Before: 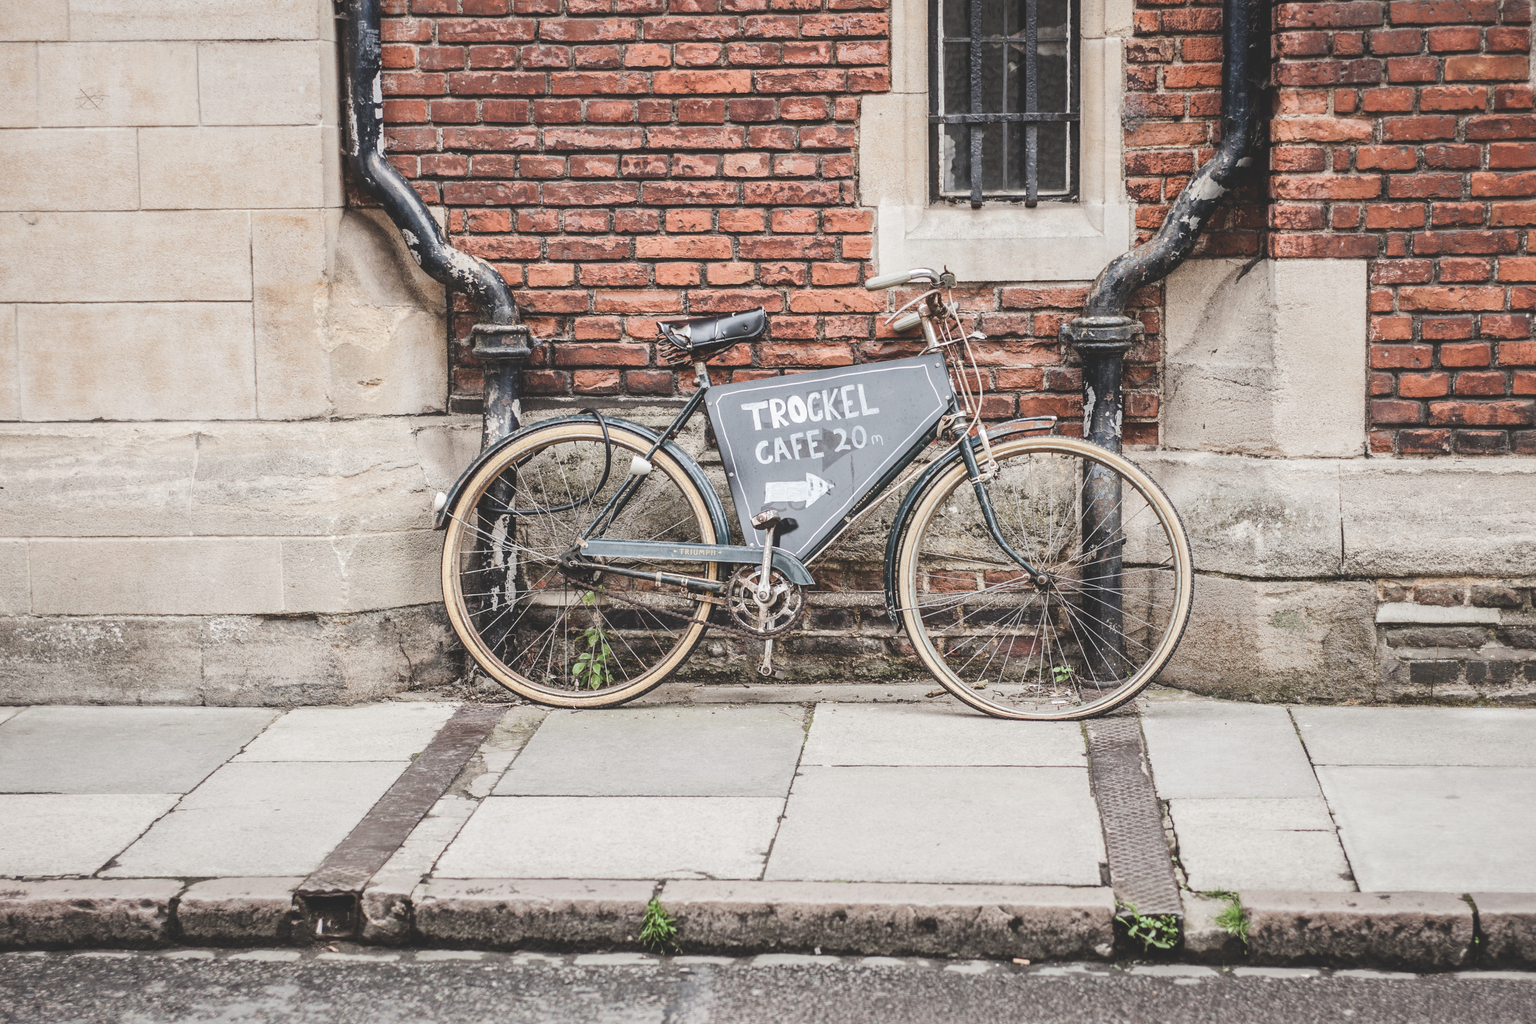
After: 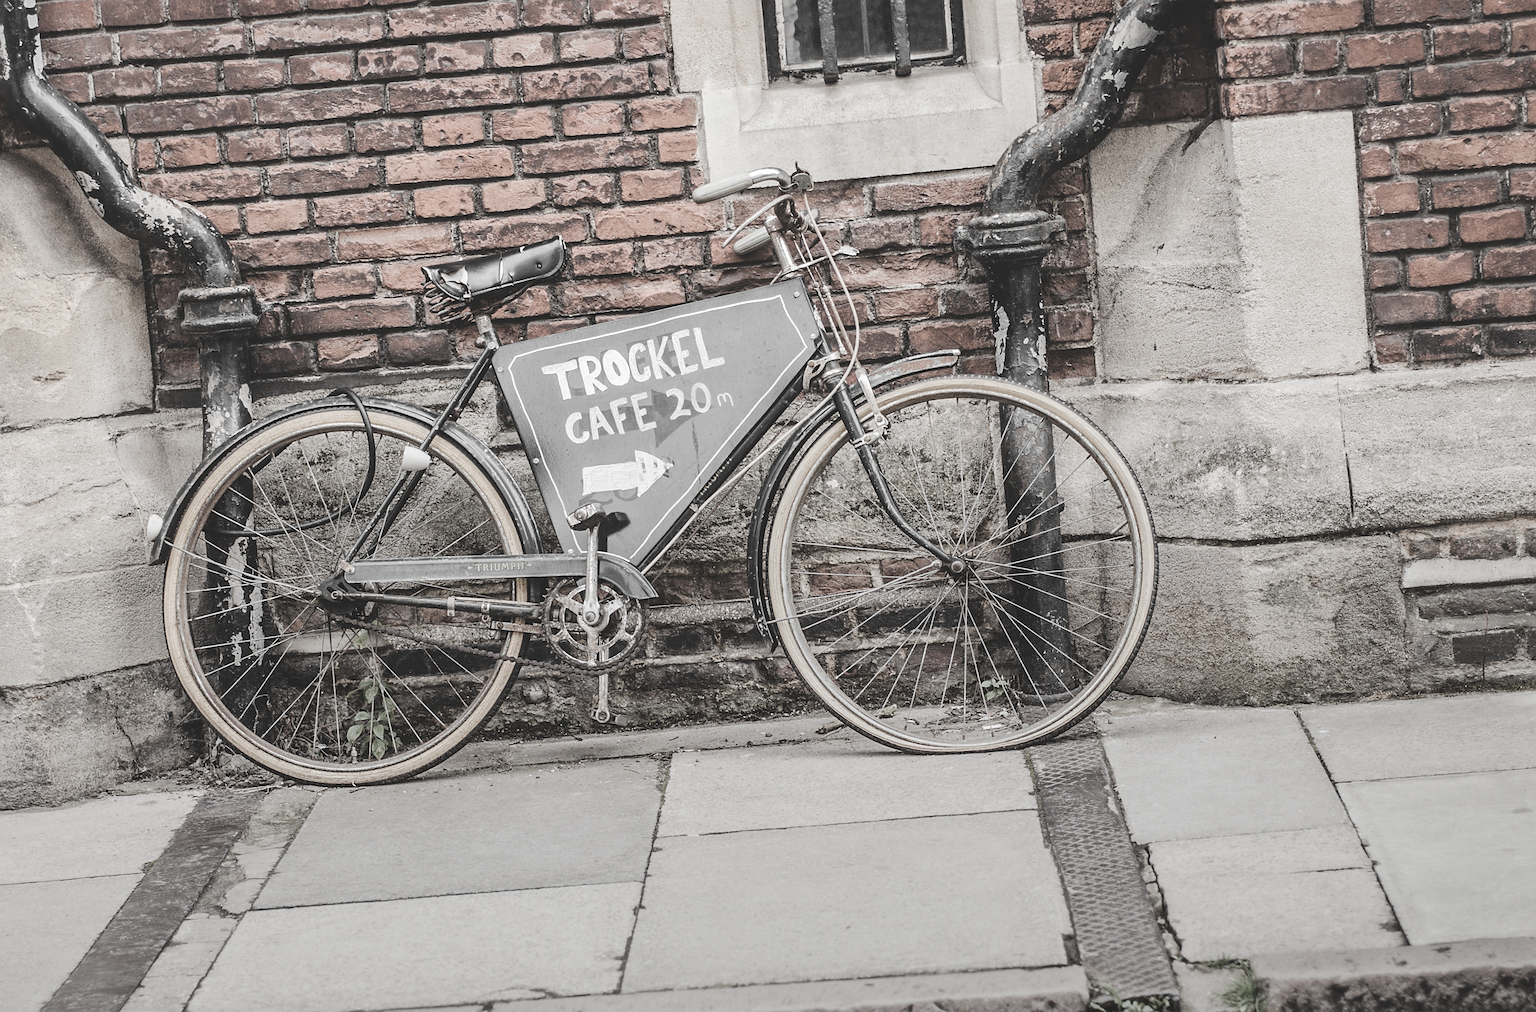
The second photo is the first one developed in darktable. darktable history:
crop: left 19.159%, top 9.58%, bottom 9.58%
rotate and perspective: rotation -4.57°, crop left 0.054, crop right 0.944, crop top 0.087, crop bottom 0.914
sharpen: on, module defaults
graduated density: rotation -180°, offset 27.42
color zones: curves: ch0 [(0, 0.613) (0.01, 0.613) (0.245, 0.448) (0.498, 0.529) (0.642, 0.665) (0.879, 0.777) (0.99, 0.613)]; ch1 [(0, 0.035) (0.121, 0.189) (0.259, 0.197) (0.415, 0.061) (0.589, 0.022) (0.732, 0.022) (0.857, 0.026) (0.991, 0.053)]
